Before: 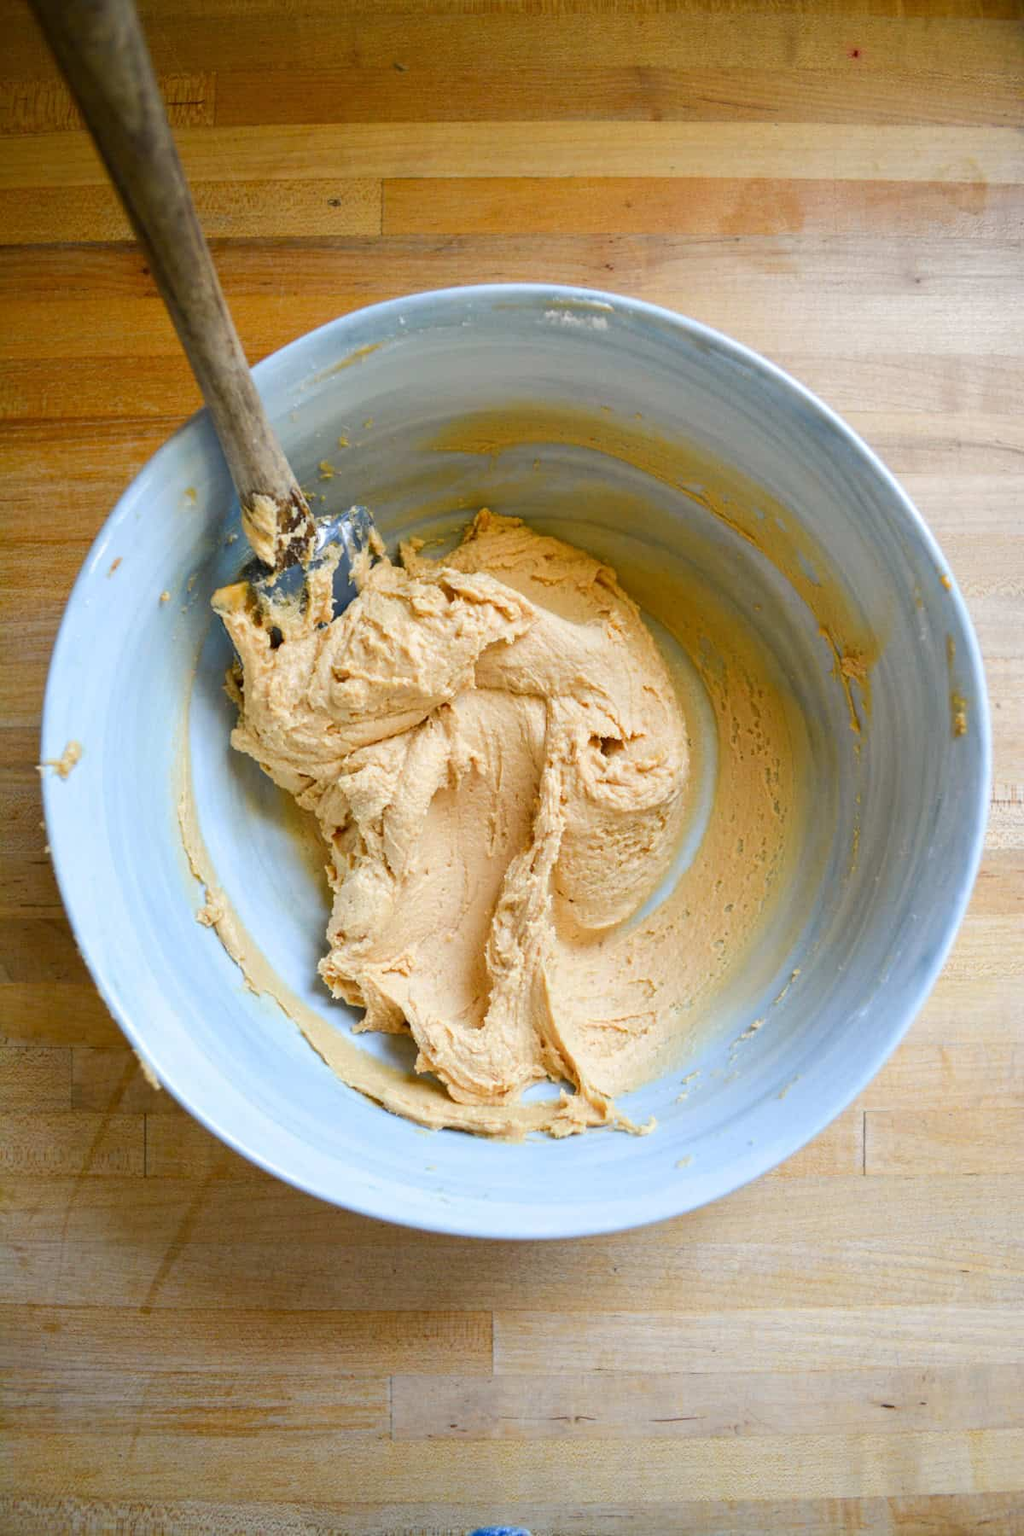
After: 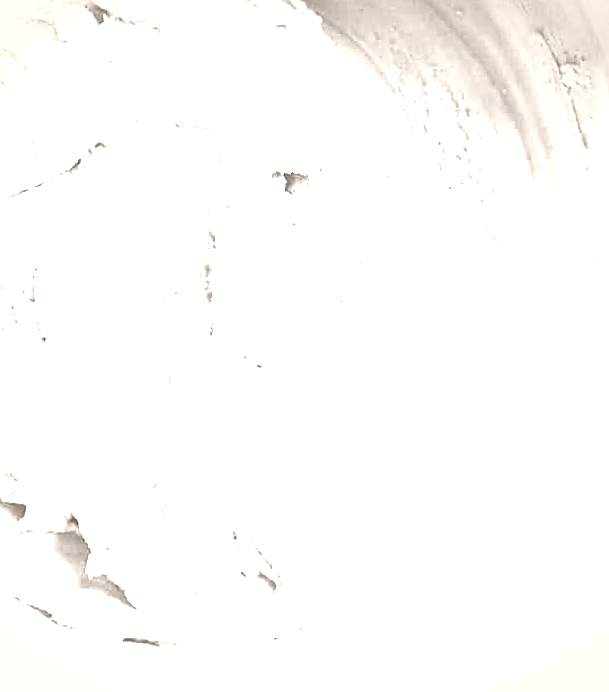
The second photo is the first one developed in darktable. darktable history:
exposure: exposure 0.6 EV, compensate highlight preservation false
sharpen: radius 1.864, amount 0.398, threshold 1.271
crop: left 35.03%, top 36.625%, right 14.663%, bottom 20.057%
contrast brightness saturation: contrast 0.53, brightness 0.47, saturation -1
vignetting: fall-off start 88.53%, fall-off radius 44.2%, saturation 0.376, width/height ratio 1.161
colorize: hue 34.49°, saturation 35.33%, source mix 100%, lightness 55%, version 1
rotate and perspective: rotation -3°, crop left 0.031, crop right 0.968, crop top 0.07, crop bottom 0.93
